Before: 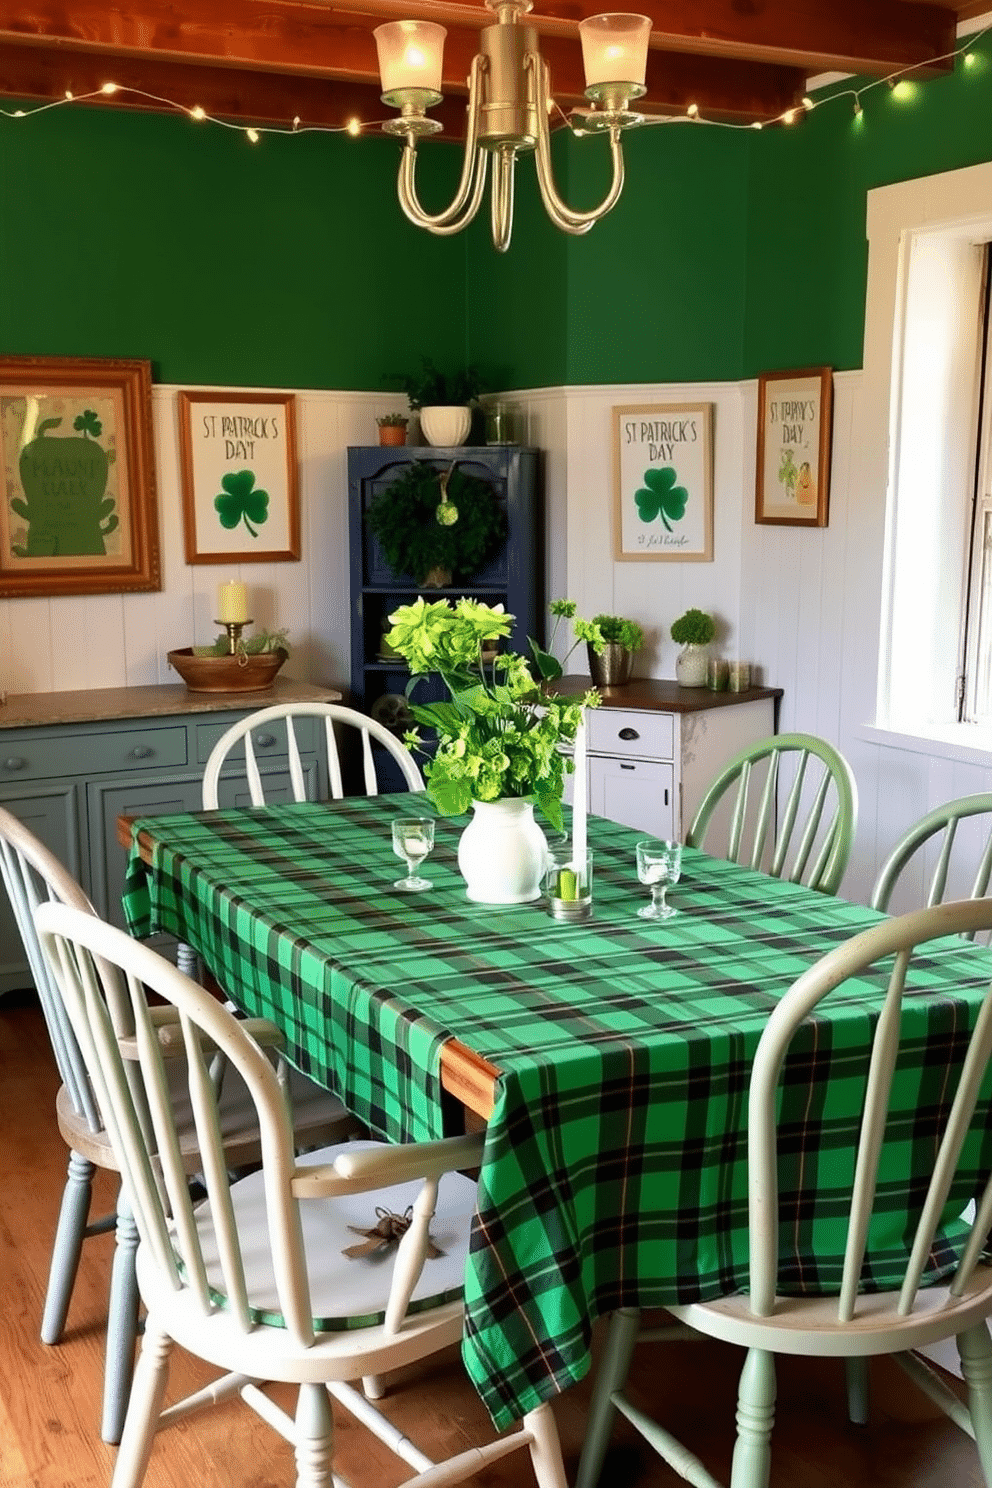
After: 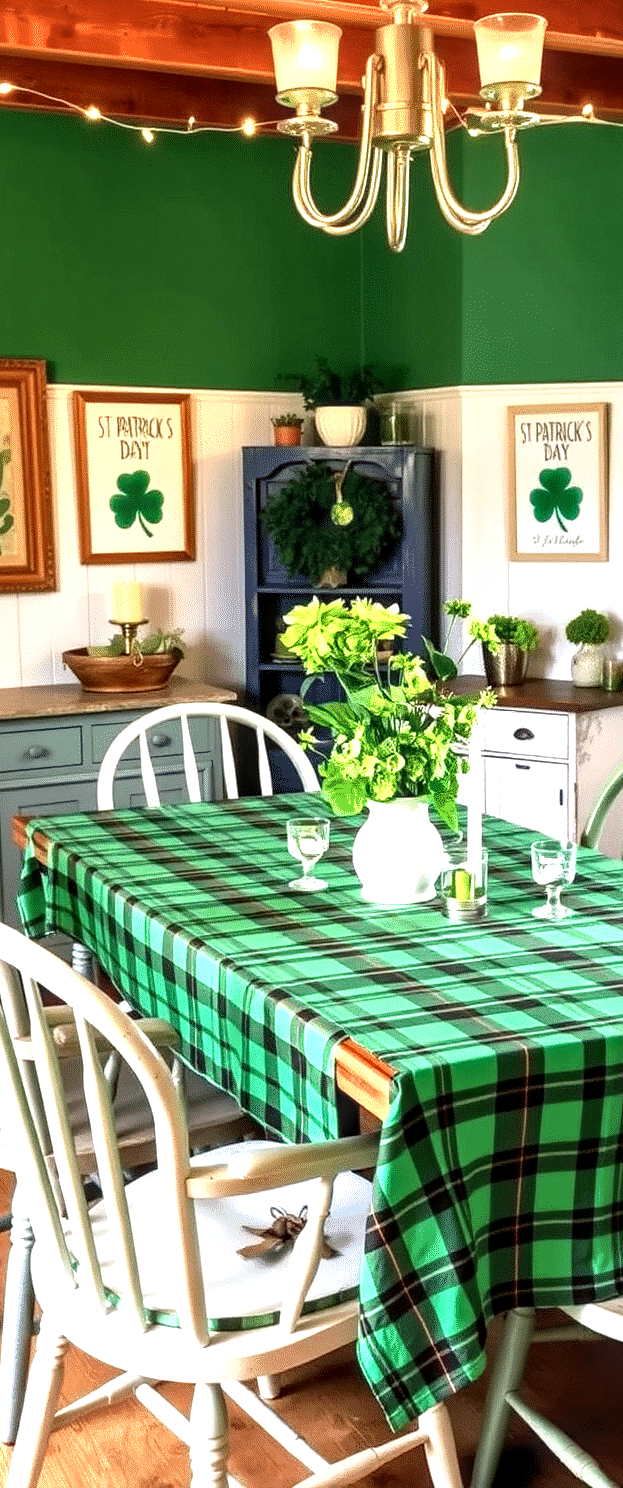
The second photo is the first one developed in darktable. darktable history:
crop: left 10.596%, right 26.535%
exposure: black level correction 0, exposure 1 EV, compensate exposure bias true, compensate highlight preservation false
local contrast: highlights 28%, detail 150%
